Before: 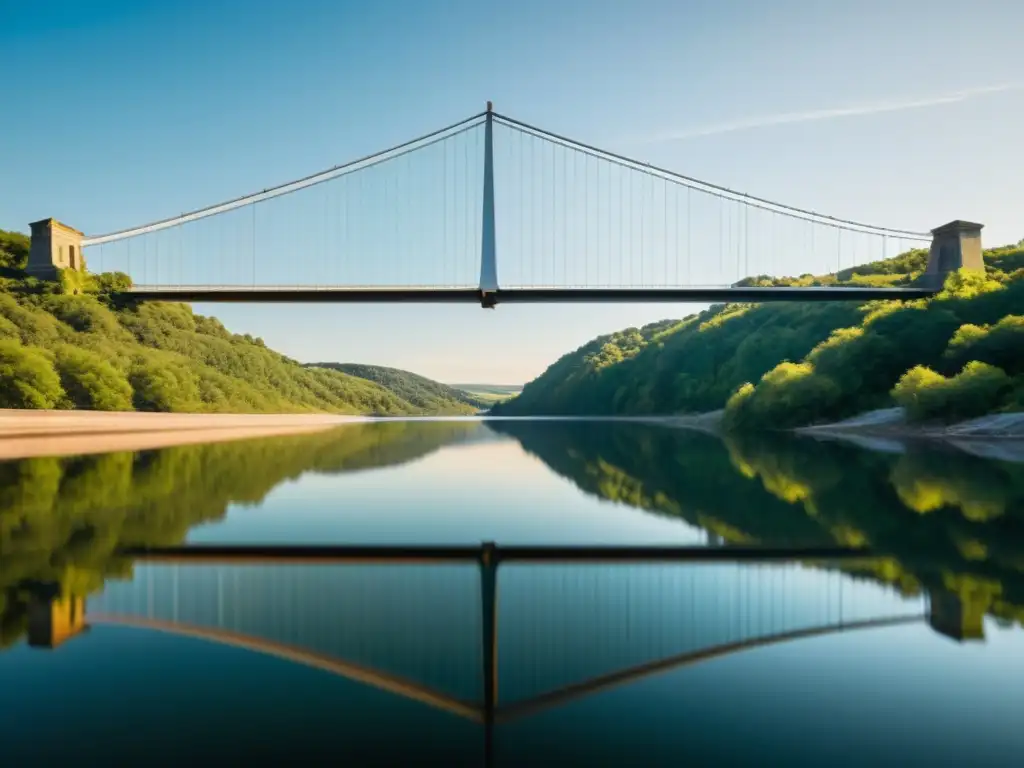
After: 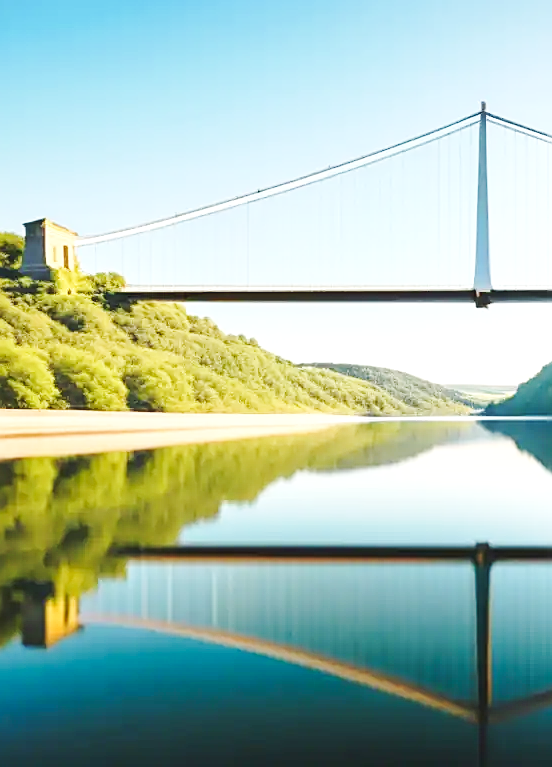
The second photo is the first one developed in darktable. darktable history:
exposure: exposure 0.633 EV, compensate highlight preservation false
local contrast: mode bilateral grid, contrast 10, coarseness 26, detail 110%, midtone range 0.2
base curve: curves: ch0 [(0, 0.007) (0.028, 0.063) (0.121, 0.311) (0.46, 0.743) (0.859, 0.957) (1, 1)], preserve colors none
sharpen: on, module defaults
crop: left 0.625%, right 45.45%, bottom 0.091%
